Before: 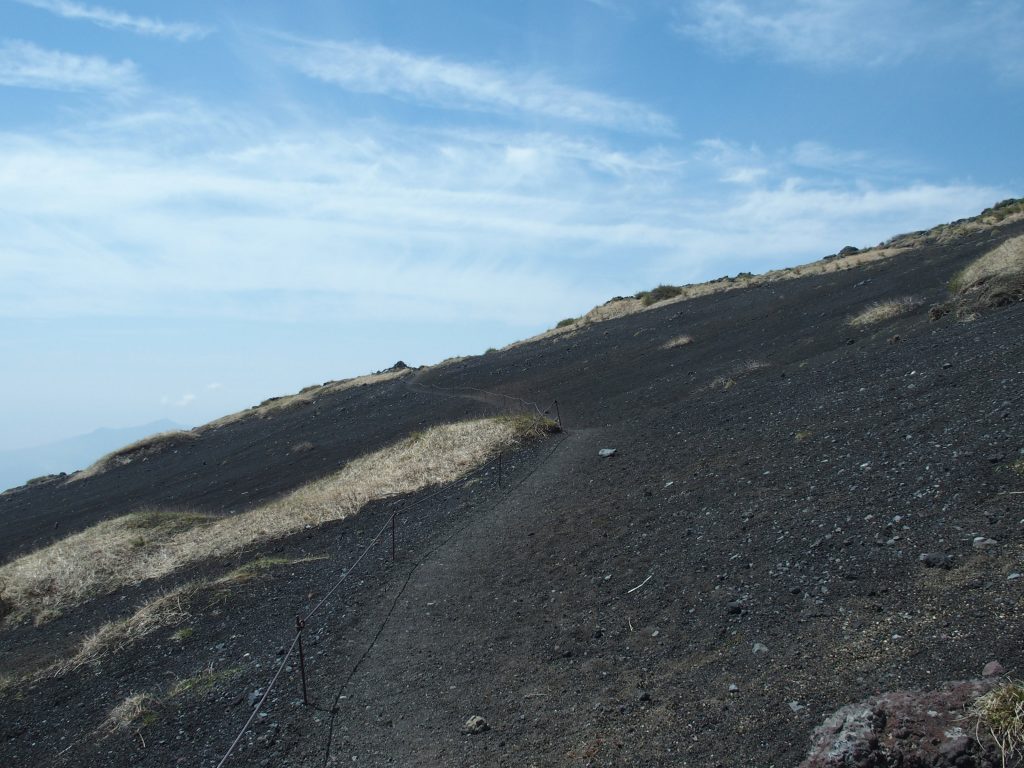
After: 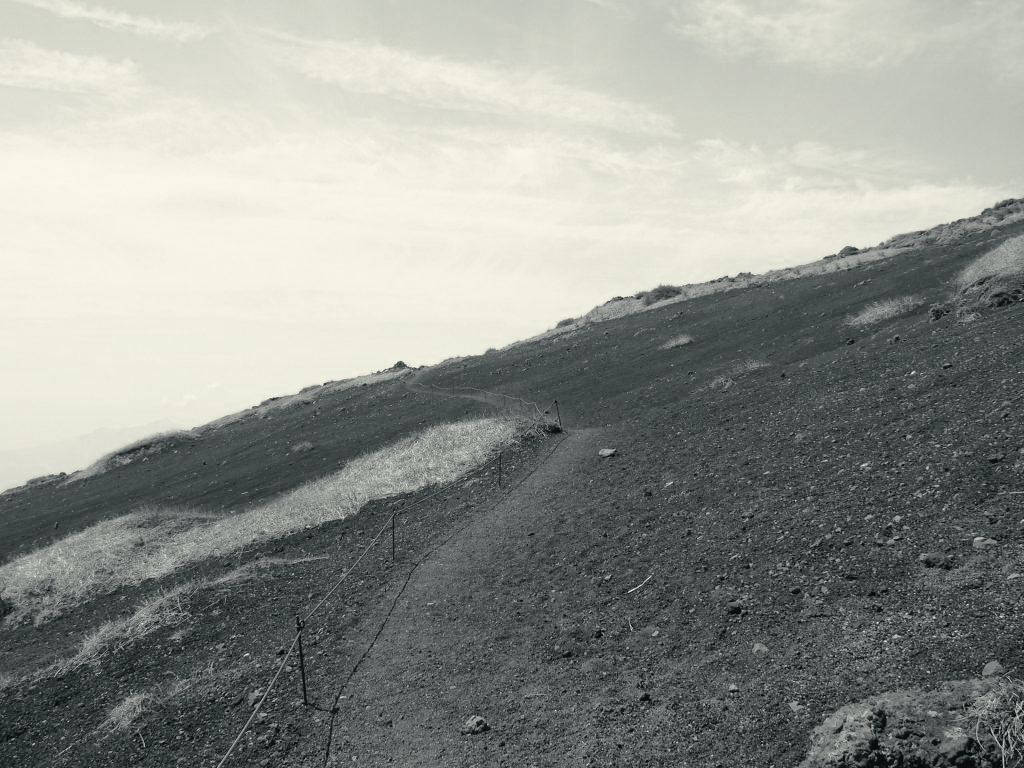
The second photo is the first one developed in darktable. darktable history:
tone curve: curves: ch0 [(0, 0) (0.003, 0.03) (0.011, 0.03) (0.025, 0.033) (0.044, 0.038) (0.069, 0.057) (0.1, 0.109) (0.136, 0.174) (0.177, 0.243) (0.224, 0.313) (0.277, 0.391) (0.335, 0.464) (0.399, 0.515) (0.468, 0.563) (0.543, 0.616) (0.623, 0.679) (0.709, 0.766) (0.801, 0.865) (0.898, 0.948) (1, 1)], preserve colors none
color look up table: target L [86, 92.85, 87.15, 78.81, 85.27, 74.44, 58.43, 49.98, 56.9, 50.44, 38.6, 51.09, 23.9, 200.14, 83.48, 66.51, 66.16, 58.51, 60.8, 54.81, 33.56, 56.98, 38.6, 30.66, 20.05, 12.28, 96.34, 91.46, 79.52, 85.37, 89.87, 72.49, 73.7, 54.97, 85.37, 63.61, 62, 59.96, 35.29, 40.93, 24.68, 12.45, 90.31, 81.23, 85.98, 82.76, 75.15, 41.44, 2.459], target a [-1.576, -2.468, -1.214, -2.141, -1.766, -2.388, -3.8, -2.487, -3.625, -3.166, -2.848, -3.144, -1.059, 0, -1.608, -3.205, -3.081, -3.419, -3.295, -3.394, -1.943, -3.239, -2.848, -1.615, -1.807, -0.684, -2.582, -2.856, -2.277, -1.263, -1.482, -2.8, -2.469, -2.848, -1.263, -3.033, -2.925, -3.949, -2.338, -3.041, -1.631, -1.394, -1.722, -2.336, -1.718, -1.61, -2.541, -3.34, -2.412], target b [5.978, 10.87, 6.088, 5.086, 6.963, 4.574, 3.696, 1.438, 2.664, 2.064, -0.264, 2.137, -0.834, 0, 6.326, 4.541, 4.021, 3.83, 3.691, 2.75, -0.675, 2.785, -0.264, -0.639, -0.651, -0.748, 12.62, 9.689, 5.169, 6.596, 8.201, 4.403, 5.086, 2.125, 6.596, 3.172, 3.069, 4.232, -0.163, 0.778, -1.03, -0.509, 8.324, 5.85, 6.68, 6.337, 4.615, 0.669, -0.667], num patches 49
